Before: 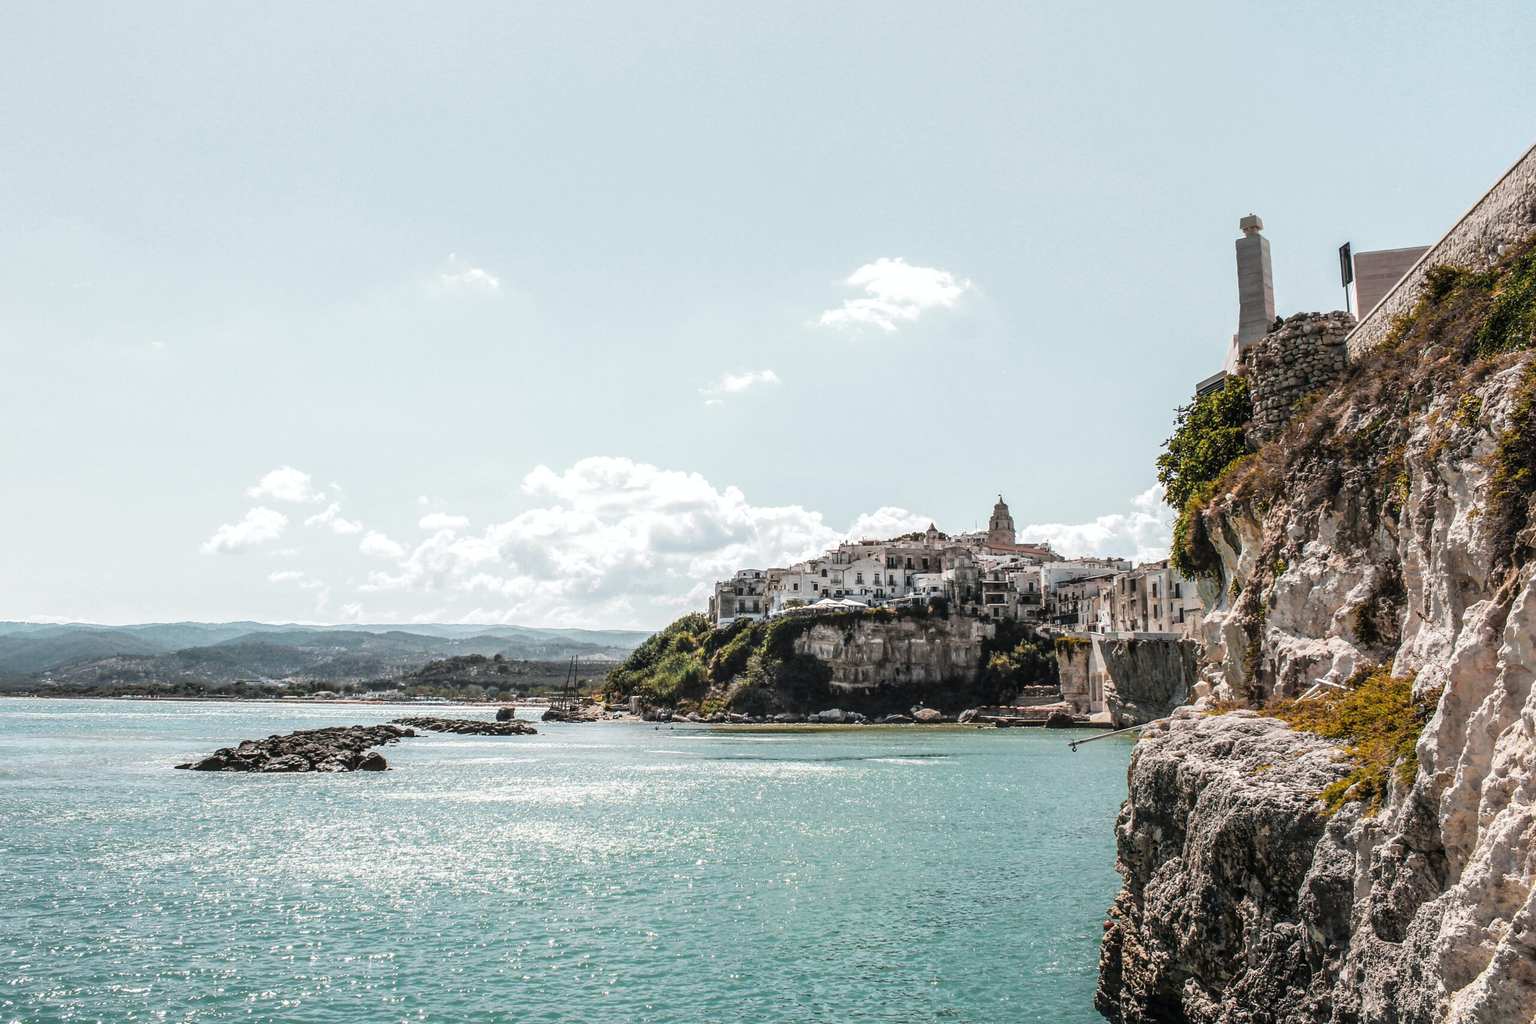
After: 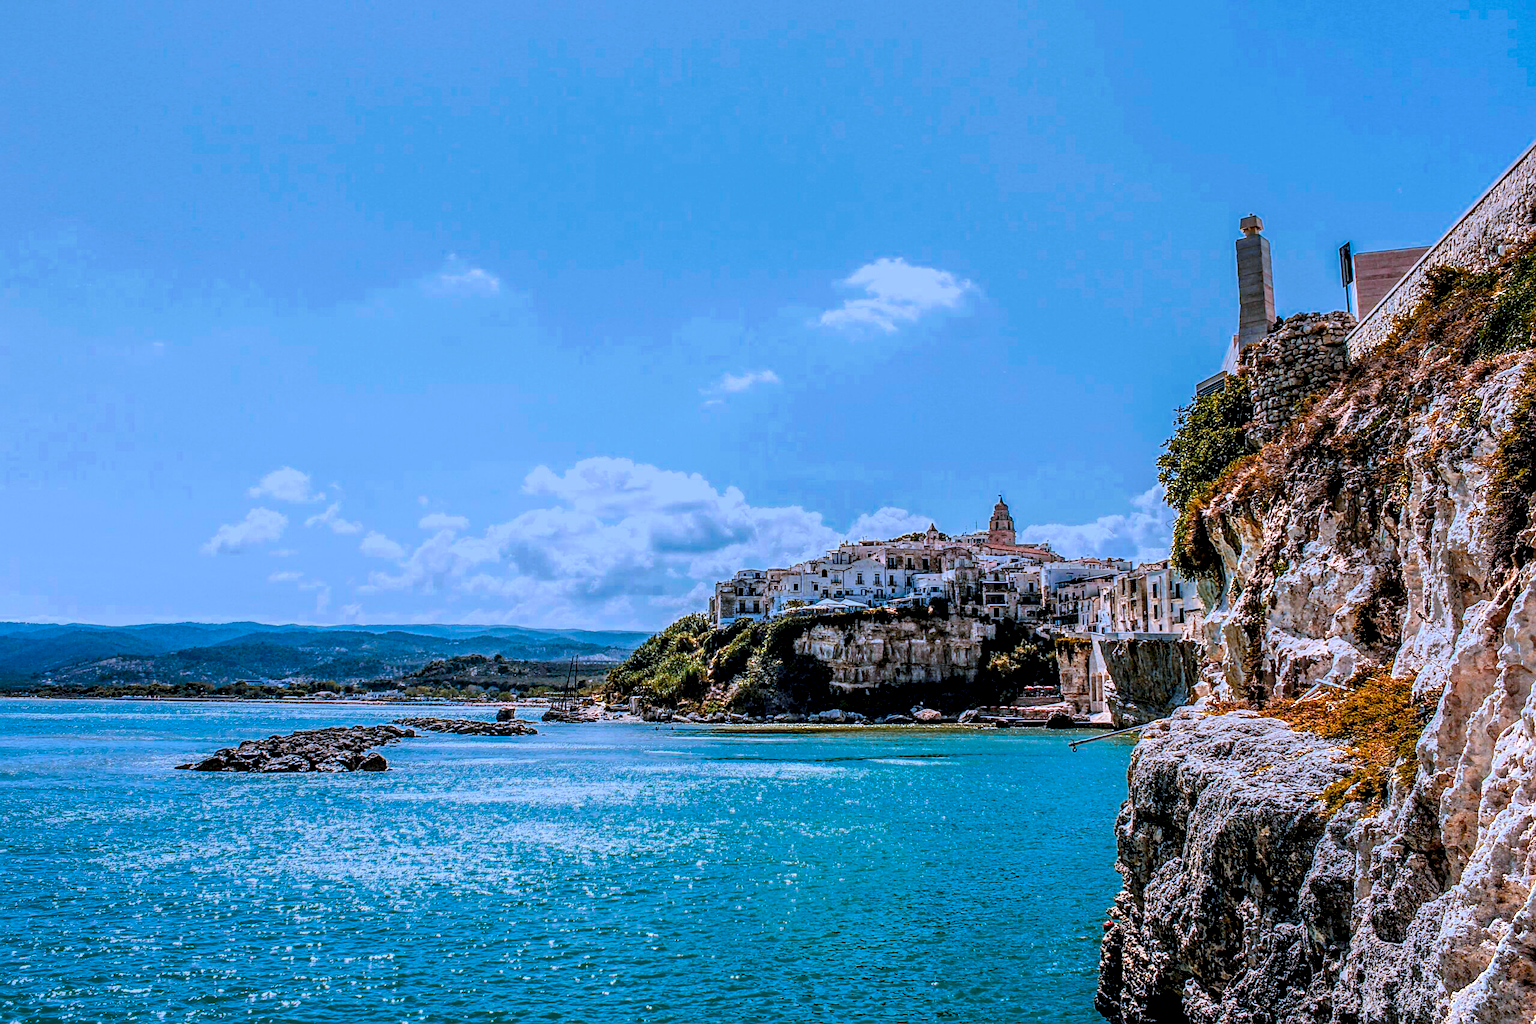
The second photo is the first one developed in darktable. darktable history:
color zones: curves: ch0 [(0, 0.553) (0.123, 0.58) (0.23, 0.419) (0.468, 0.155) (0.605, 0.132) (0.723, 0.063) (0.833, 0.172) (0.921, 0.468)]; ch1 [(0.025, 0.645) (0.229, 0.584) (0.326, 0.551) (0.537, 0.446) (0.599, 0.911) (0.708, 1) (0.805, 0.944)]; ch2 [(0.086, 0.468) (0.254, 0.464) (0.638, 0.564) (0.702, 0.592) (0.768, 0.564)]
color balance rgb: highlights gain › luminance 14.588%, linear chroma grading › shadows -2.415%, linear chroma grading › highlights -14.84%, linear chroma grading › global chroma -9.682%, linear chroma grading › mid-tones -10.112%, perceptual saturation grading › global saturation 27.673%, perceptual saturation grading › highlights -25.341%, perceptual saturation grading › mid-tones 24.733%, perceptual saturation grading › shadows 50.017%, global vibrance 30.31%
local contrast: highlights 60%, shadows 60%, detail 160%
exposure: black level correction 0.007, exposure 0.156 EV, compensate highlight preservation false
sharpen: on, module defaults
color correction: highlights a* -2.41, highlights b* -18.42
haze removal: compatibility mode true, adaptive false
